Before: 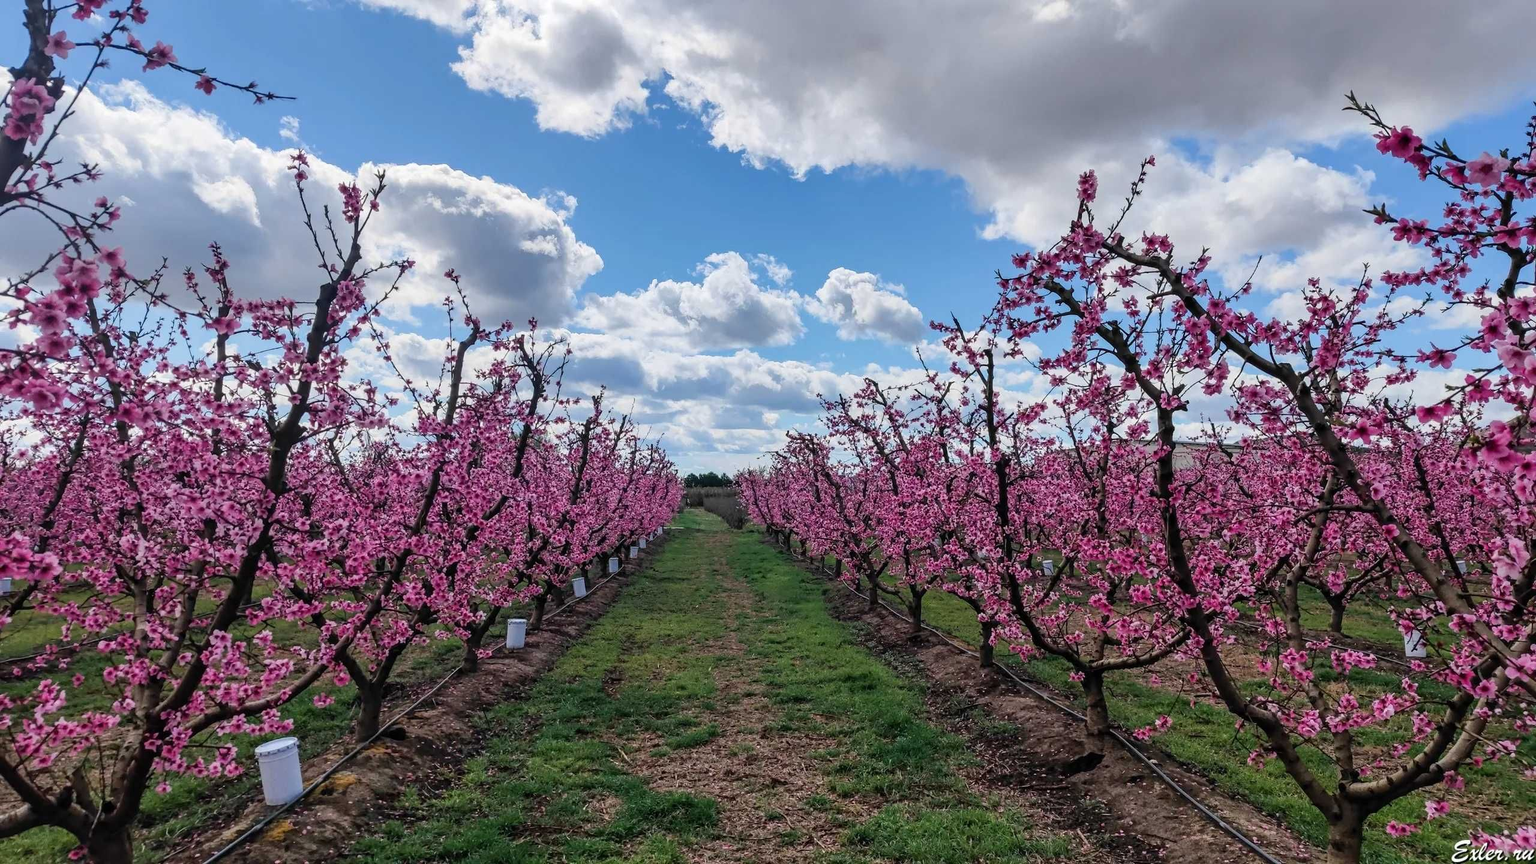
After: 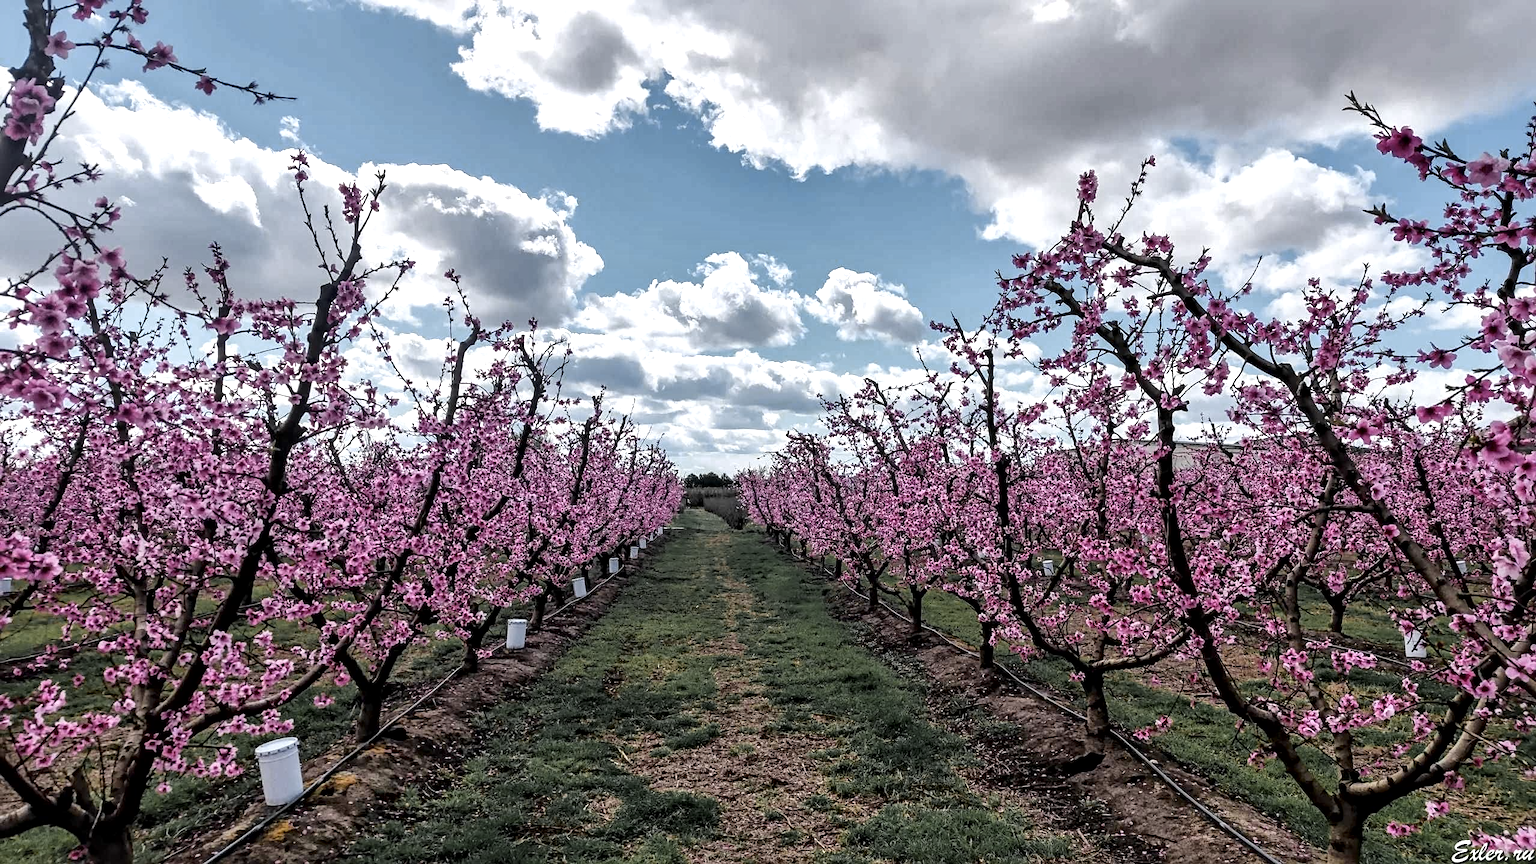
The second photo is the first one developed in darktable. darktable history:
local contrast: mode bilateral grid, contrast 24, coarseness 46, detail 152%, midtone range 0.2
sharpen: amount 0.212
tone equalizer: -8 EV -0.414 EV, -7 EV -0.428 EV, -6 EV -0.311 EV, -5 EV -0.189 EV, -3 EV 0.256 EV, -2 EV 0.326 EV, -1 EV 0.364 EV, +0 EV 0.441 EV
color zones: curves: ch0 [(0.035, 0.242) (0.25, 0.5) (0.384, 0.214) (0.488, 0.255) (0.75, 0.5)]; ch1 [(0.063, 0.379) (0.25, 0.5) (0.354, 0.201) (0.489, 0.085) (0.729, 0.271)]; ch2 [(0.25, 0.5) (0.38, 0.517) (0.442, 0.51) (0.735, 0.456)]
